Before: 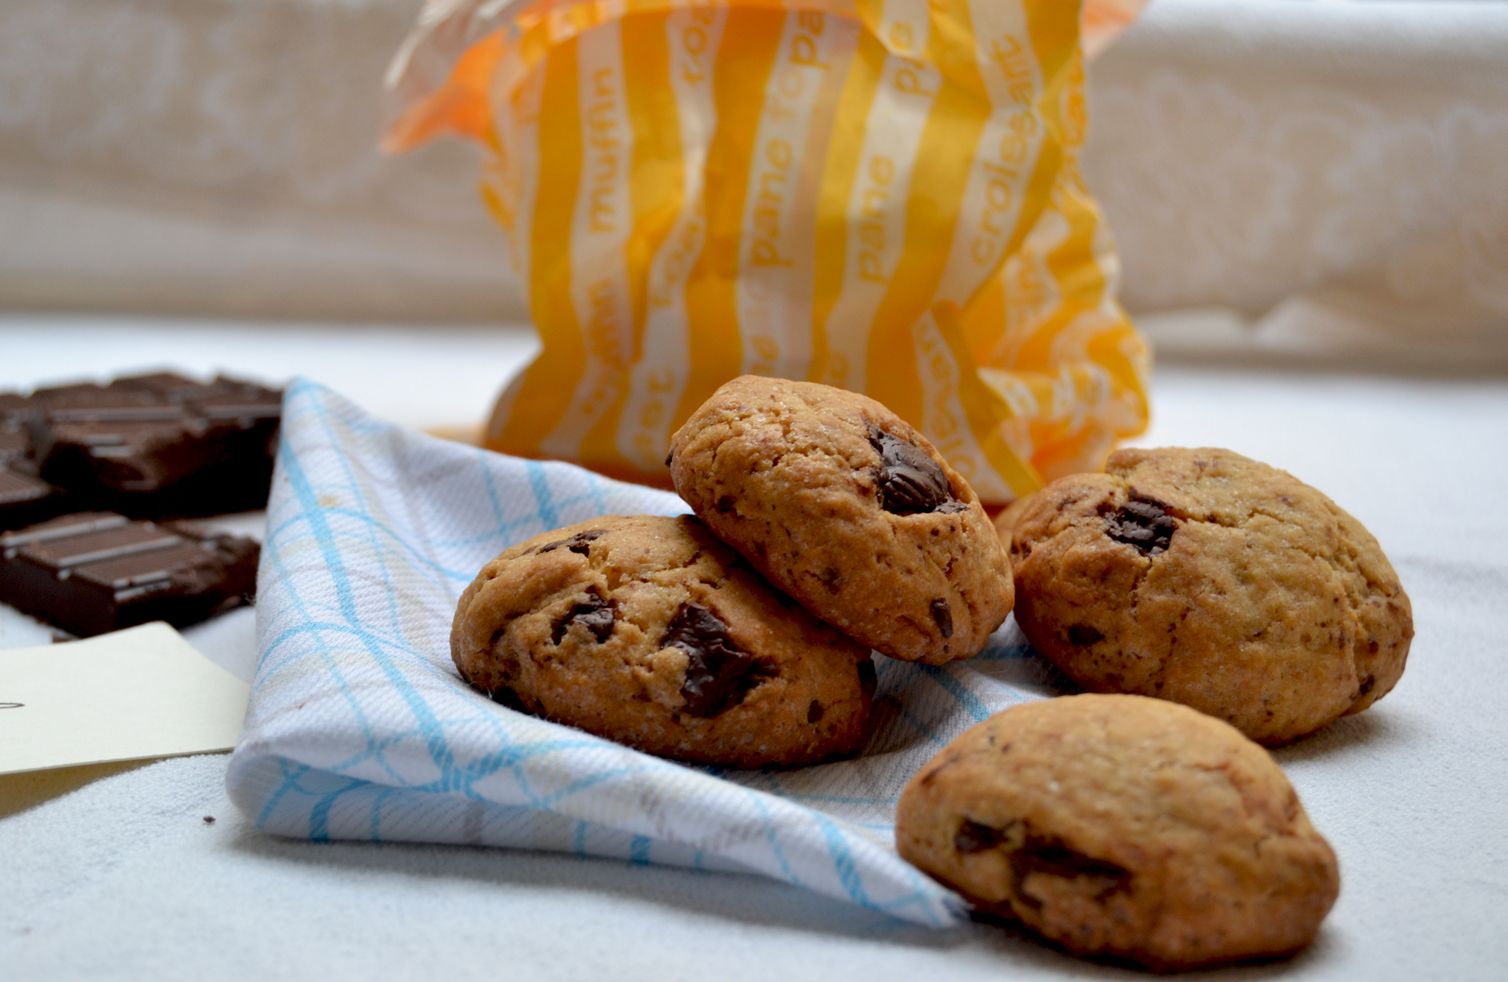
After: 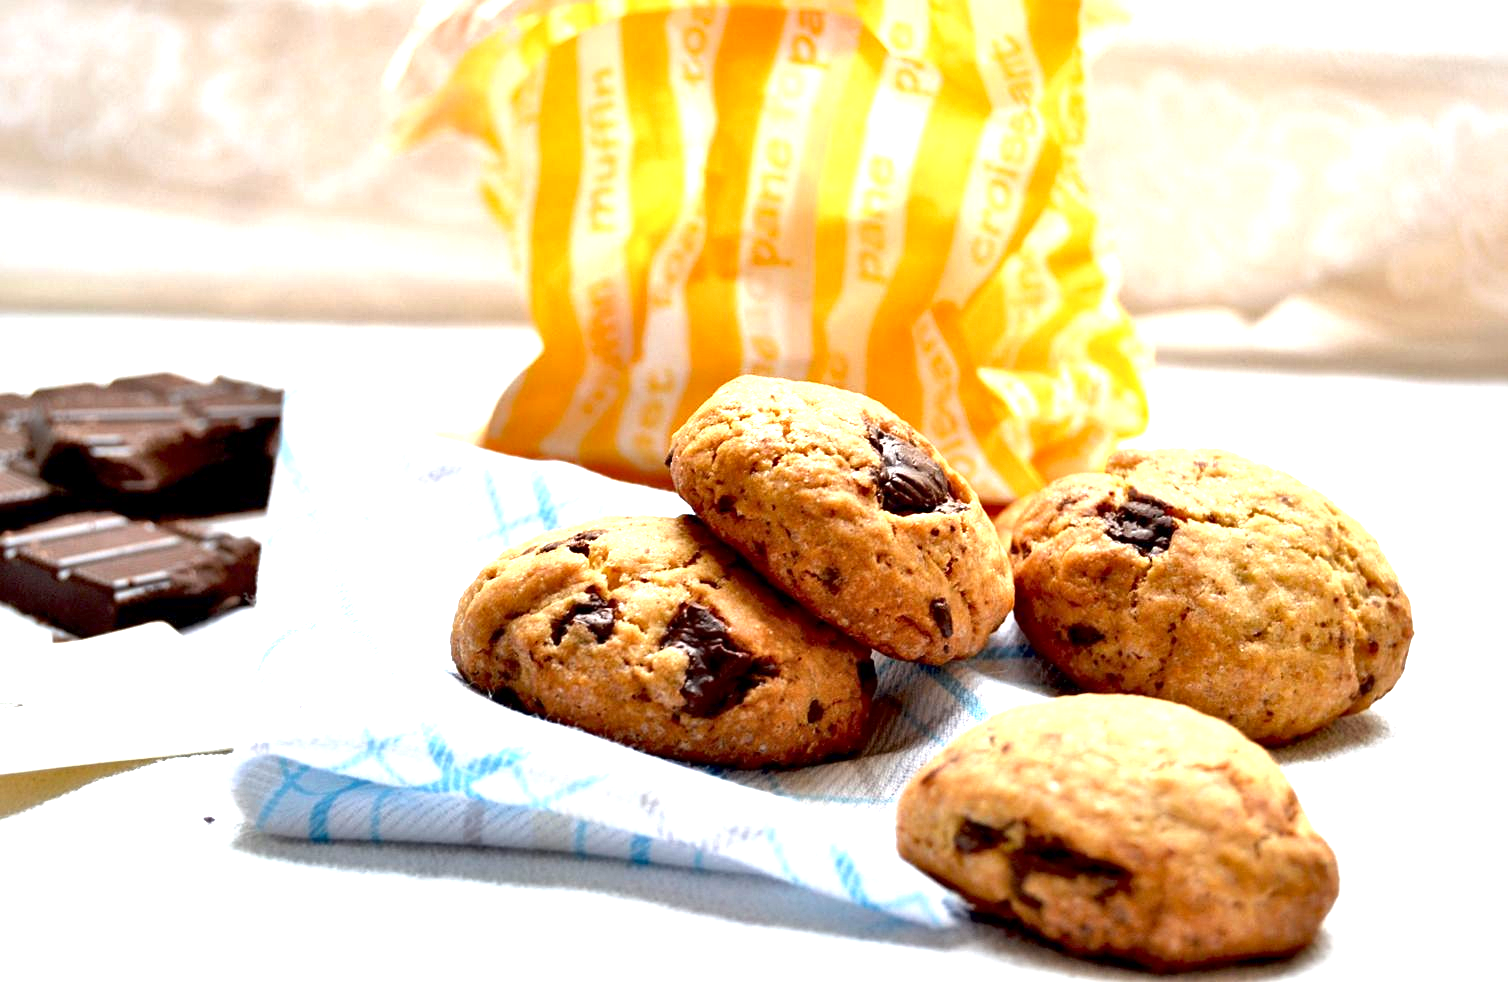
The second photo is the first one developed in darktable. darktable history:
exposure: black level correction 0, exposure 1.744 EV, compensate highlight preservation false
sharpen: amount 0.212
local contrast: mode bilateral grid, contrast 25, coarseness 61, detail 151%, midtone range 0.2
